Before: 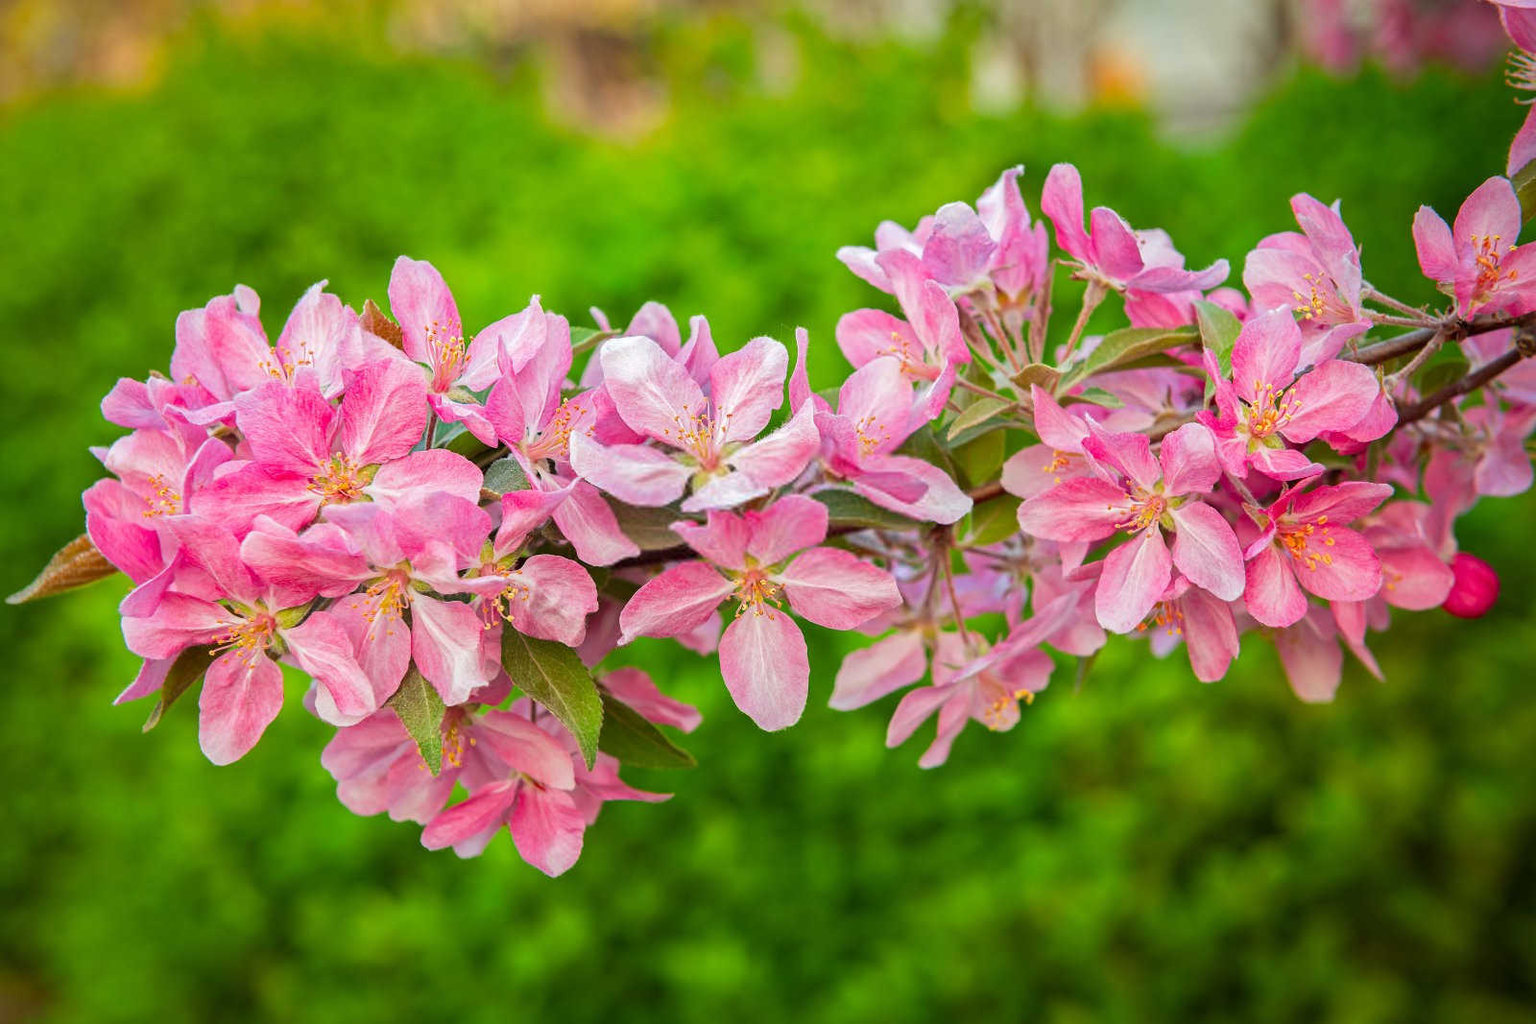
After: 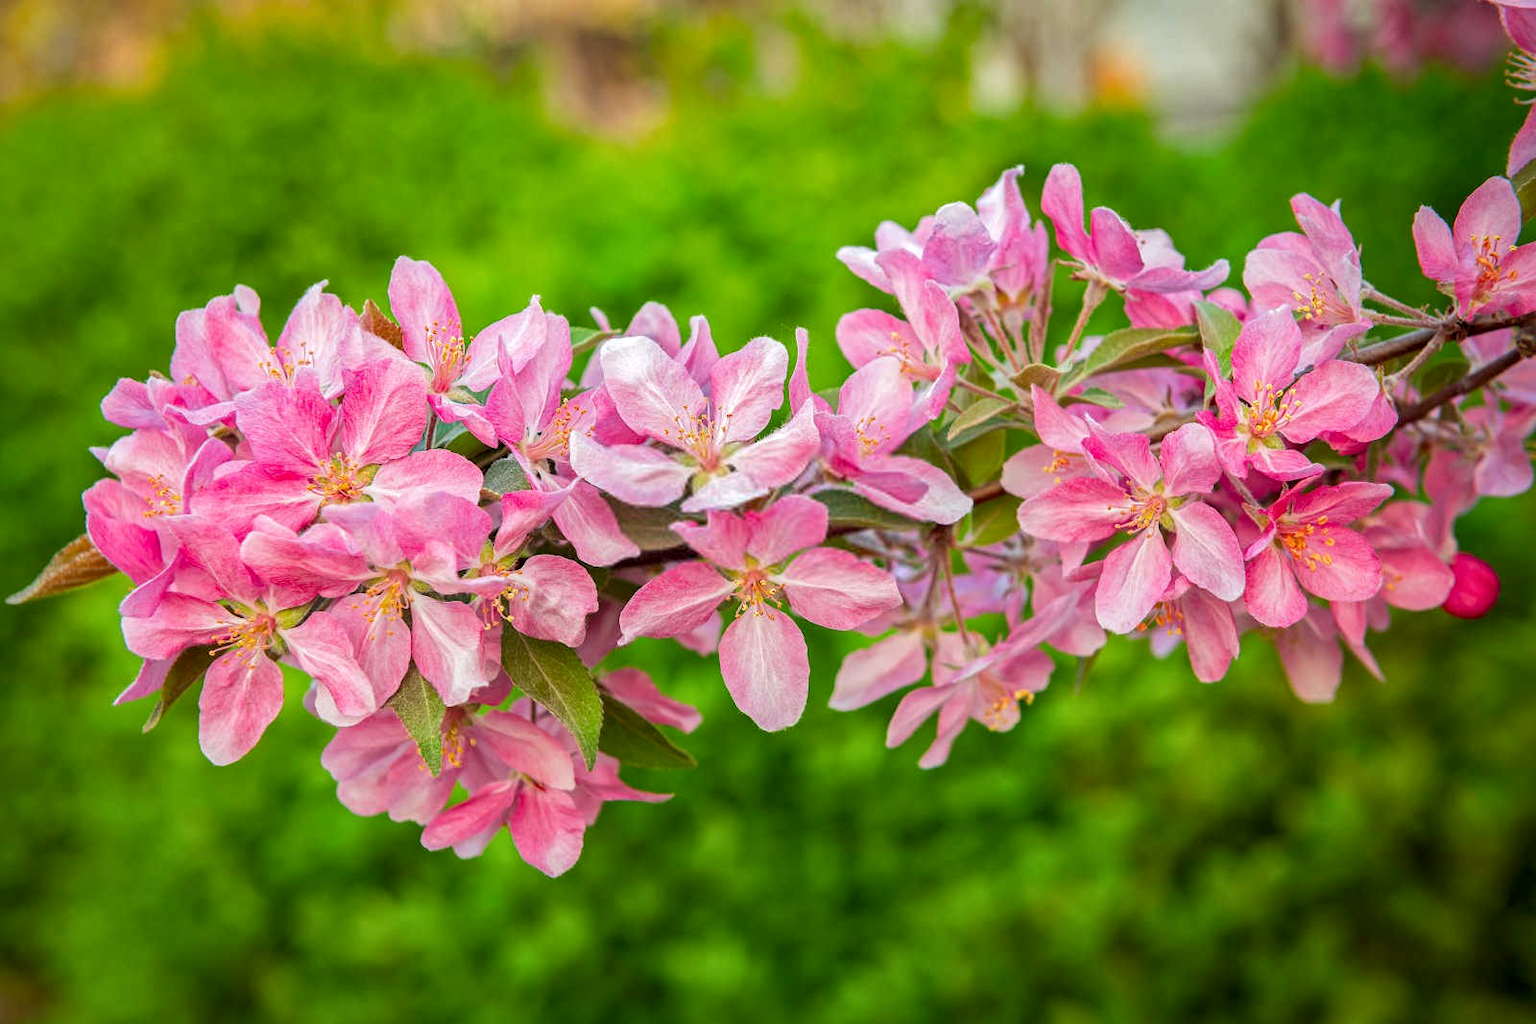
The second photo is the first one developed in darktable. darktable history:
local contrast: highlights 100%, shadows 100%, detail 120%, midtone range 0.2
exposure: black level correction 0.001, compensate highlight preservation false
